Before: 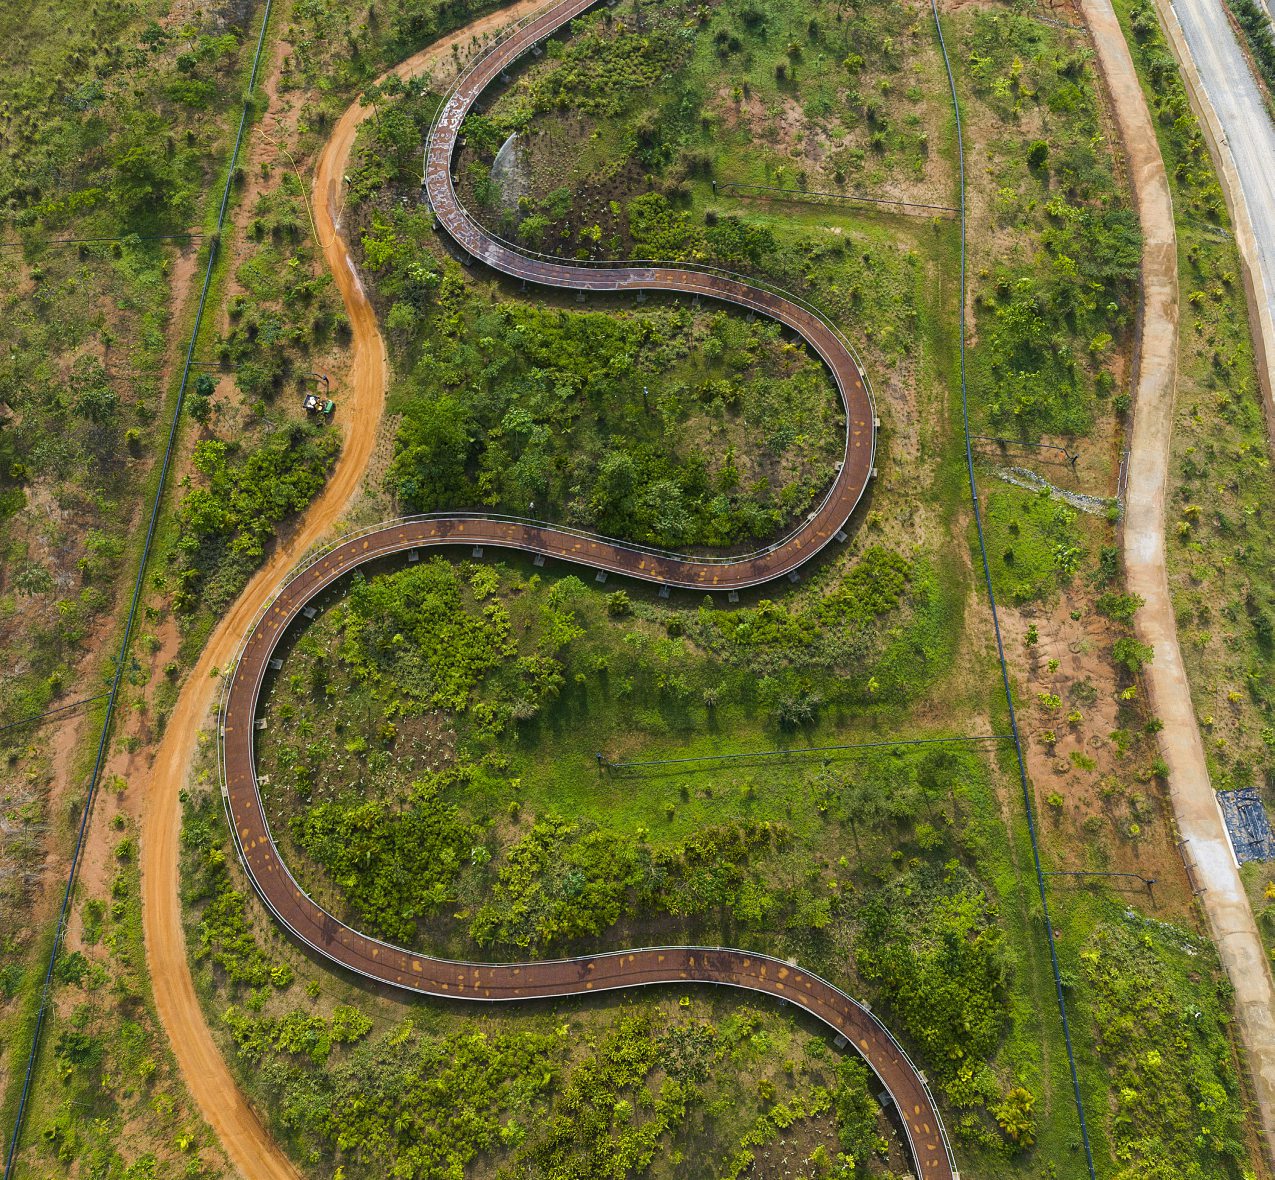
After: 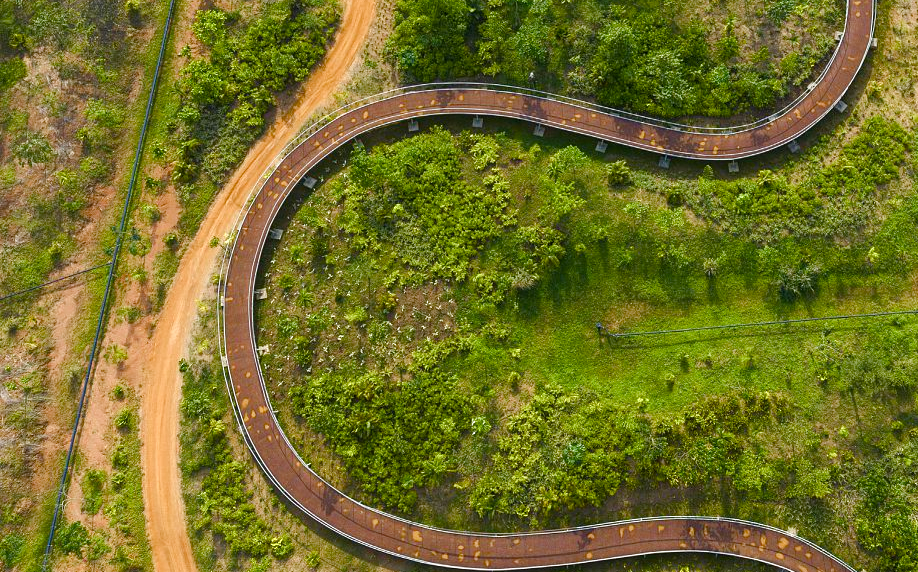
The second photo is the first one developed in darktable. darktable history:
color balance rgb: perceptual saturation grading › global saturation 20%, perceptual saturation grading › highlights -50%, perceptual saturation grading › shadows 30%, perceptual brilliance grading › global brilliance 10%, perceptual brilliance grading › shadows 15%
crop: top 36.498%, right 27.964%, bottom 14.995%
